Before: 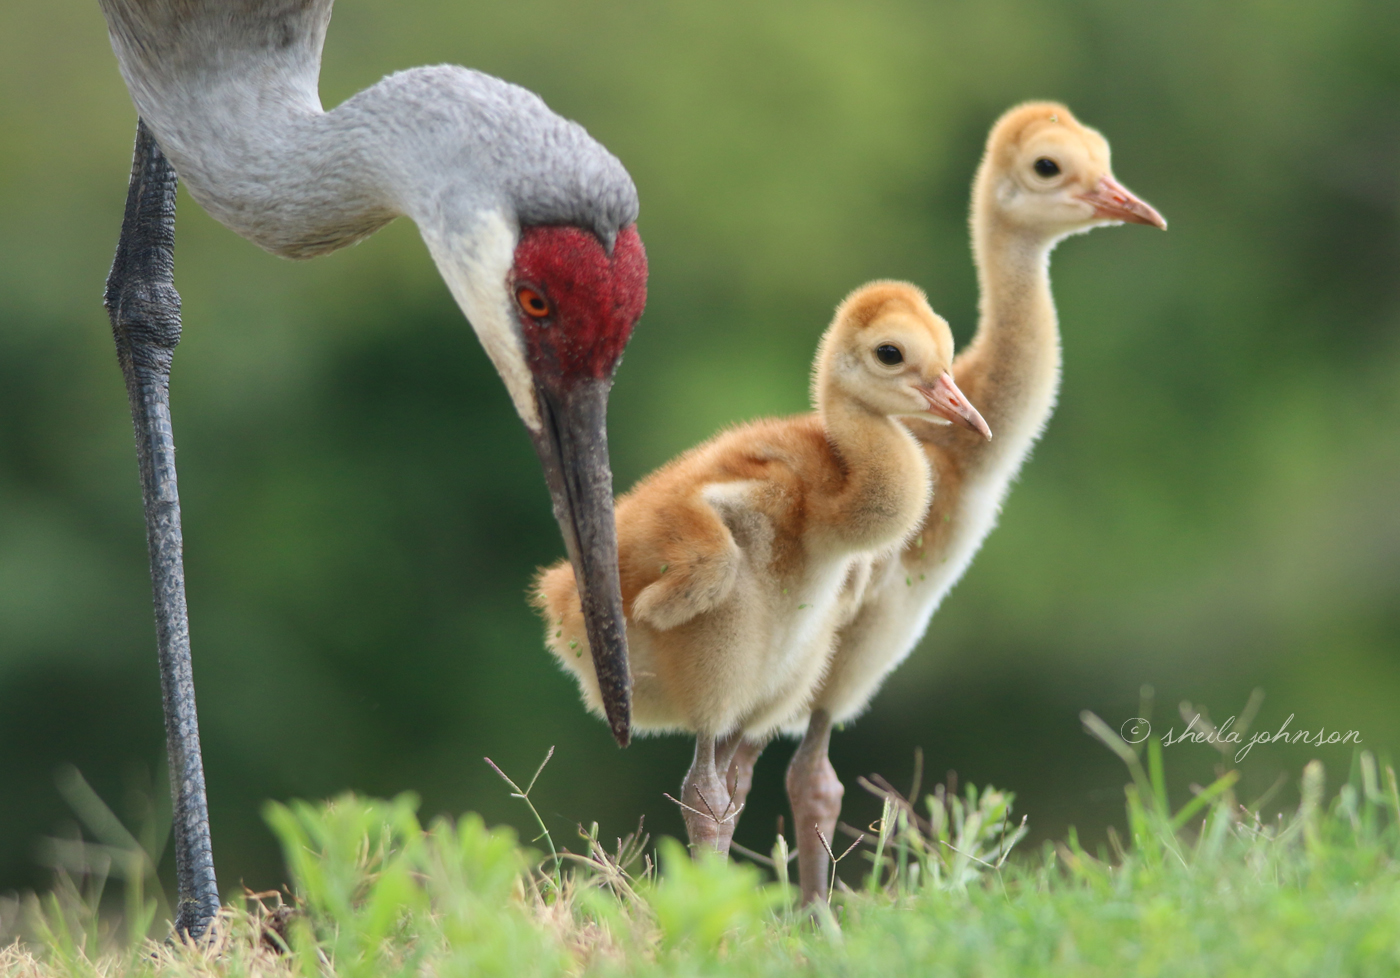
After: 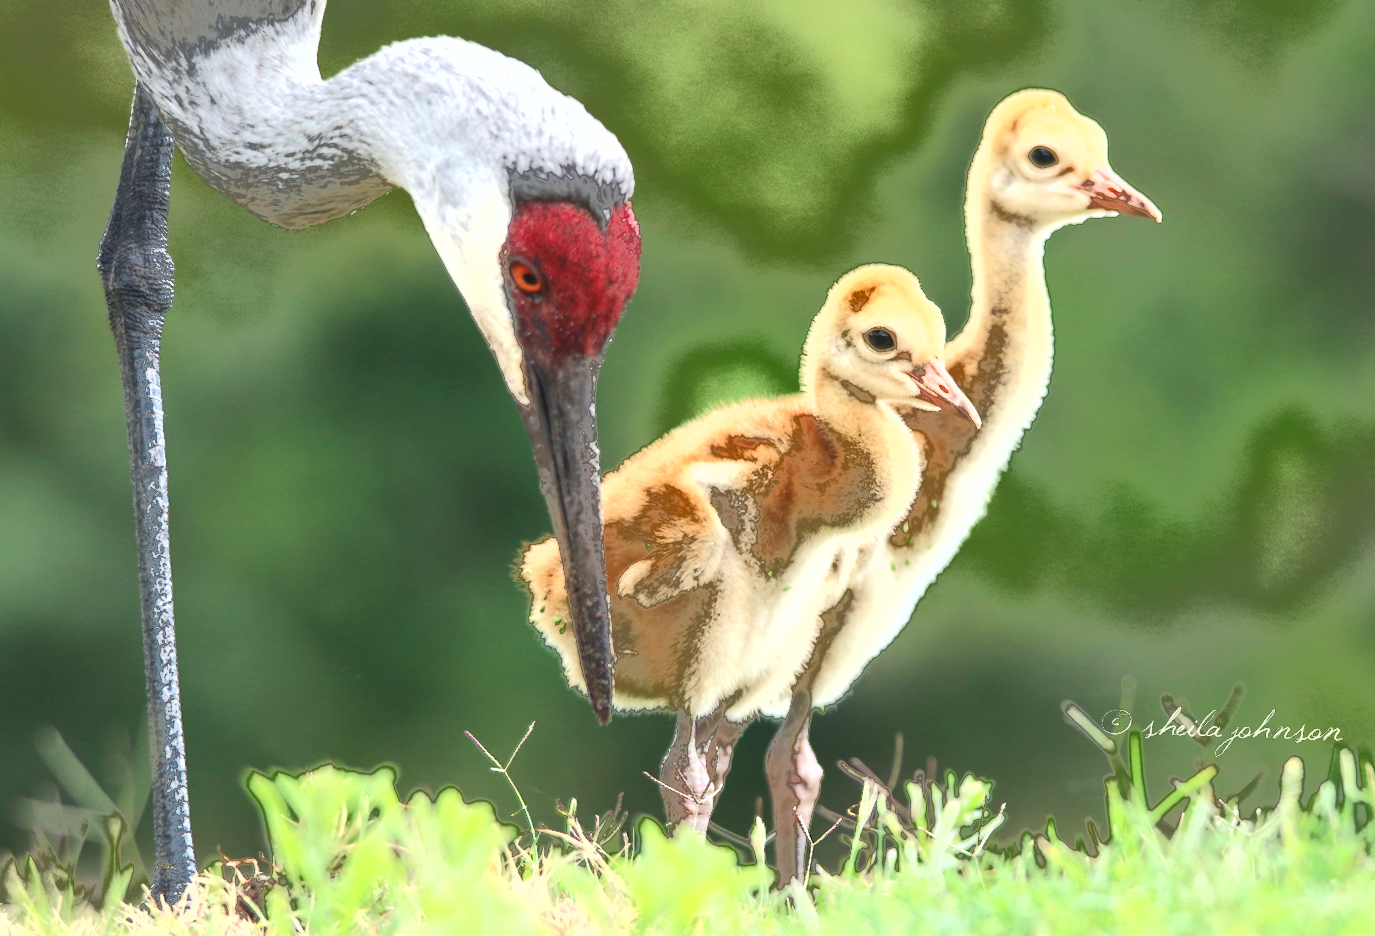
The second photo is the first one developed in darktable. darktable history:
rotate and perspective: rotation 1.57°, crop left 0.018, crop right 0.982, crop top 0.039, crop bottom 0.961
fill light: exposure -0.73 EV, center 0.69, width 2.2
exposure: black level correction 0.001, exposure 0.955 EV, compensate exposure bias true, compensate highlight preservation false
